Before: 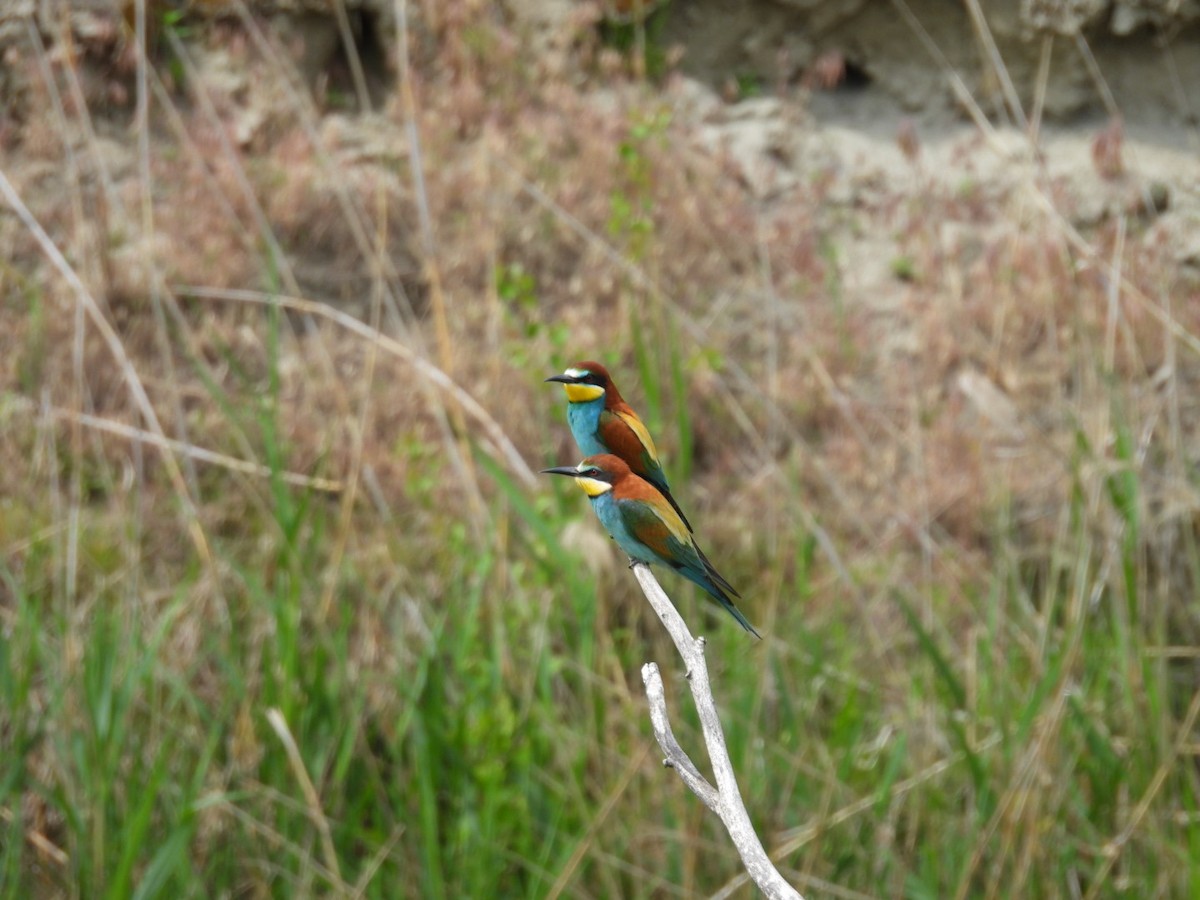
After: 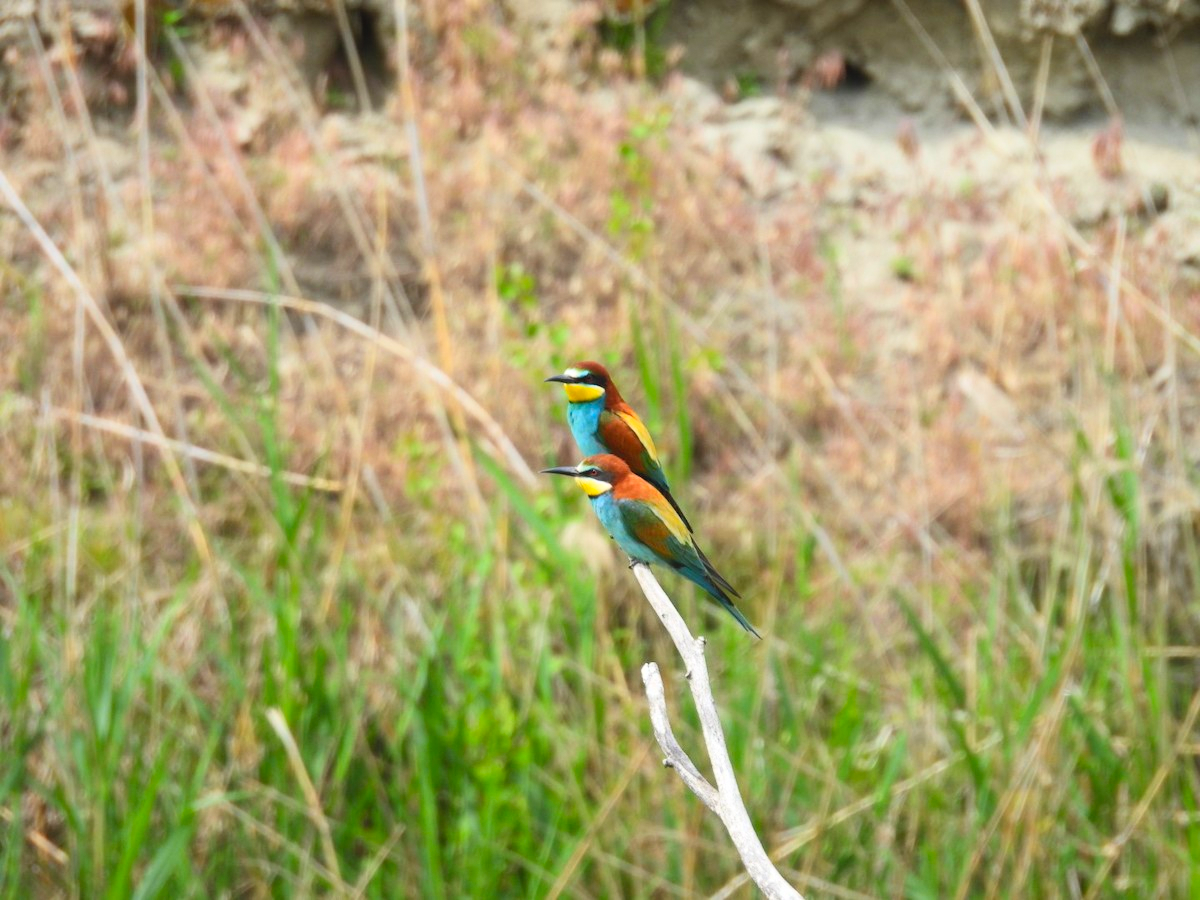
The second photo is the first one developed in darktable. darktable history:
contrast brightness saturation: contrast 0.24, brightness 0.26, saturation 0.39
grain: coarseness 0.81 ISO, strength 1.34%, mid-tones bias 0%
